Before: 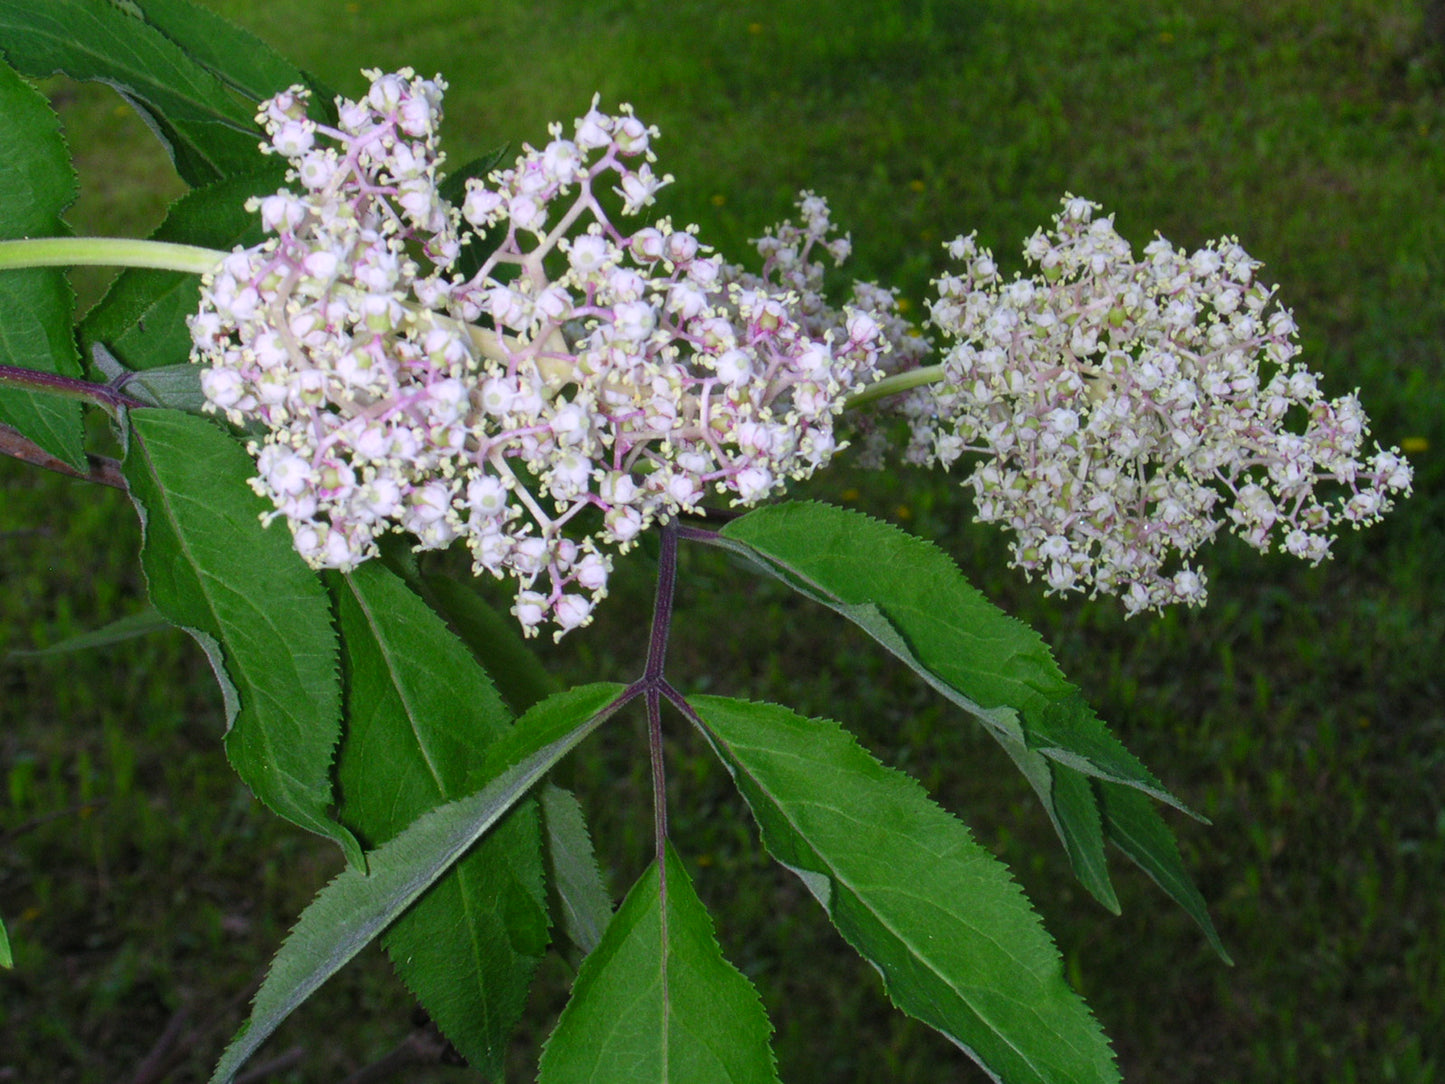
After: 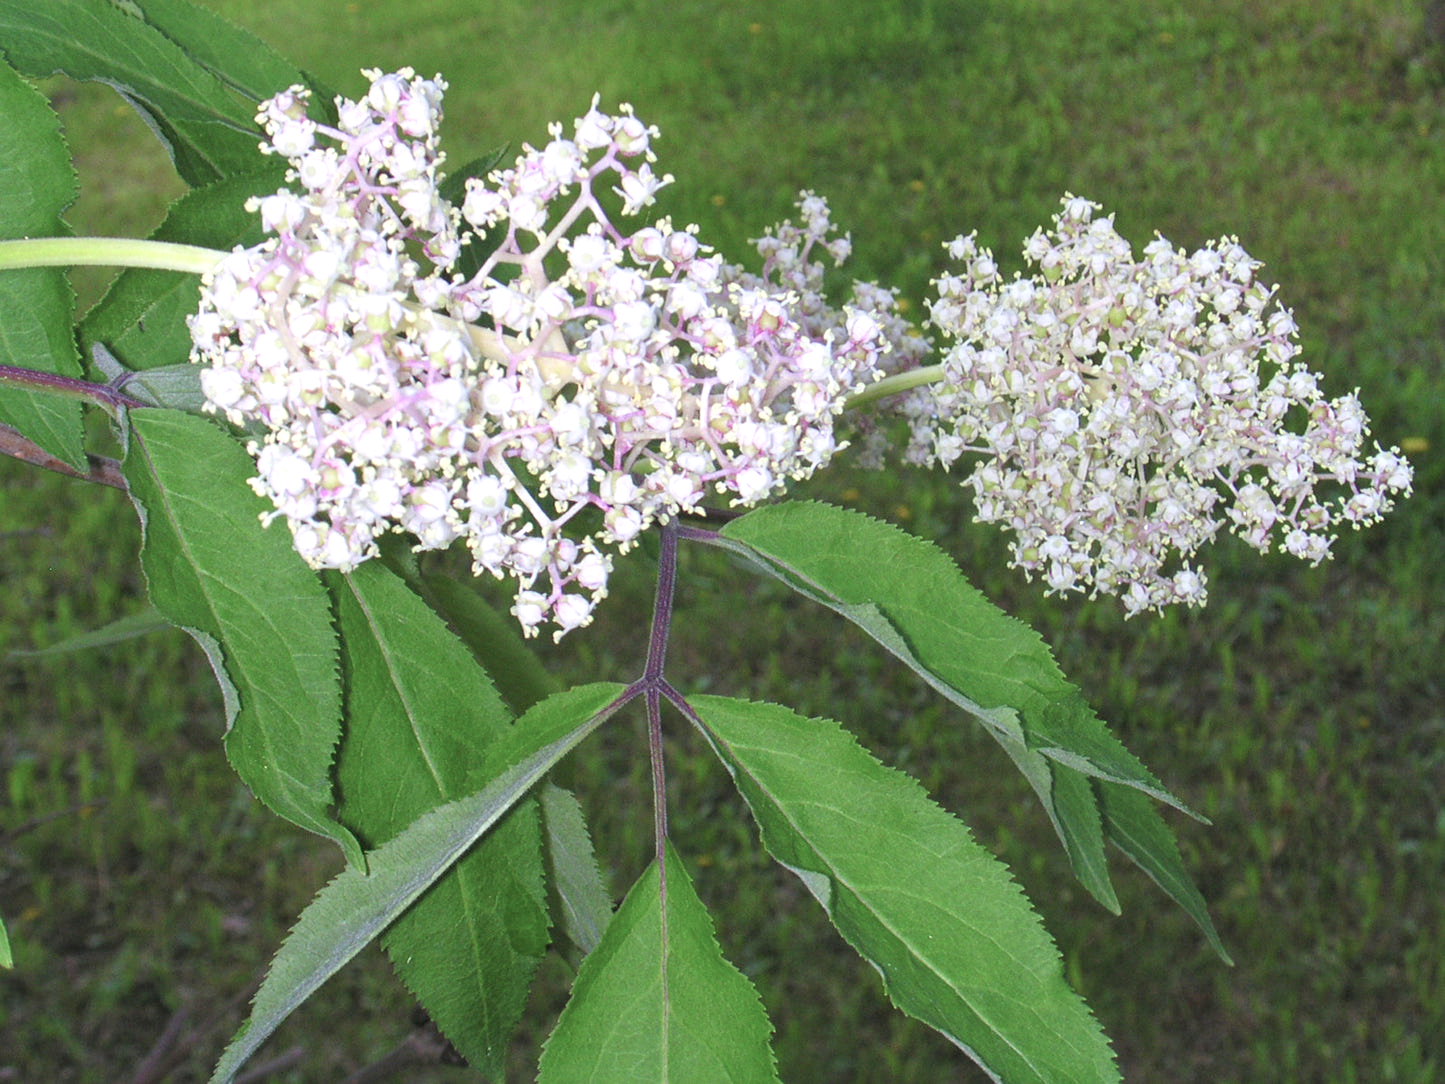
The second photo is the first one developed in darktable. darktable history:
color balance rgb: perceptual saturation grading › global saturation -27.94%, hue shift -2.27°, contrast -21.26%
sharpen: amount 0.2
exposure: black level correction 0, exposure 1.2 EV, compensate highlight preservation false
